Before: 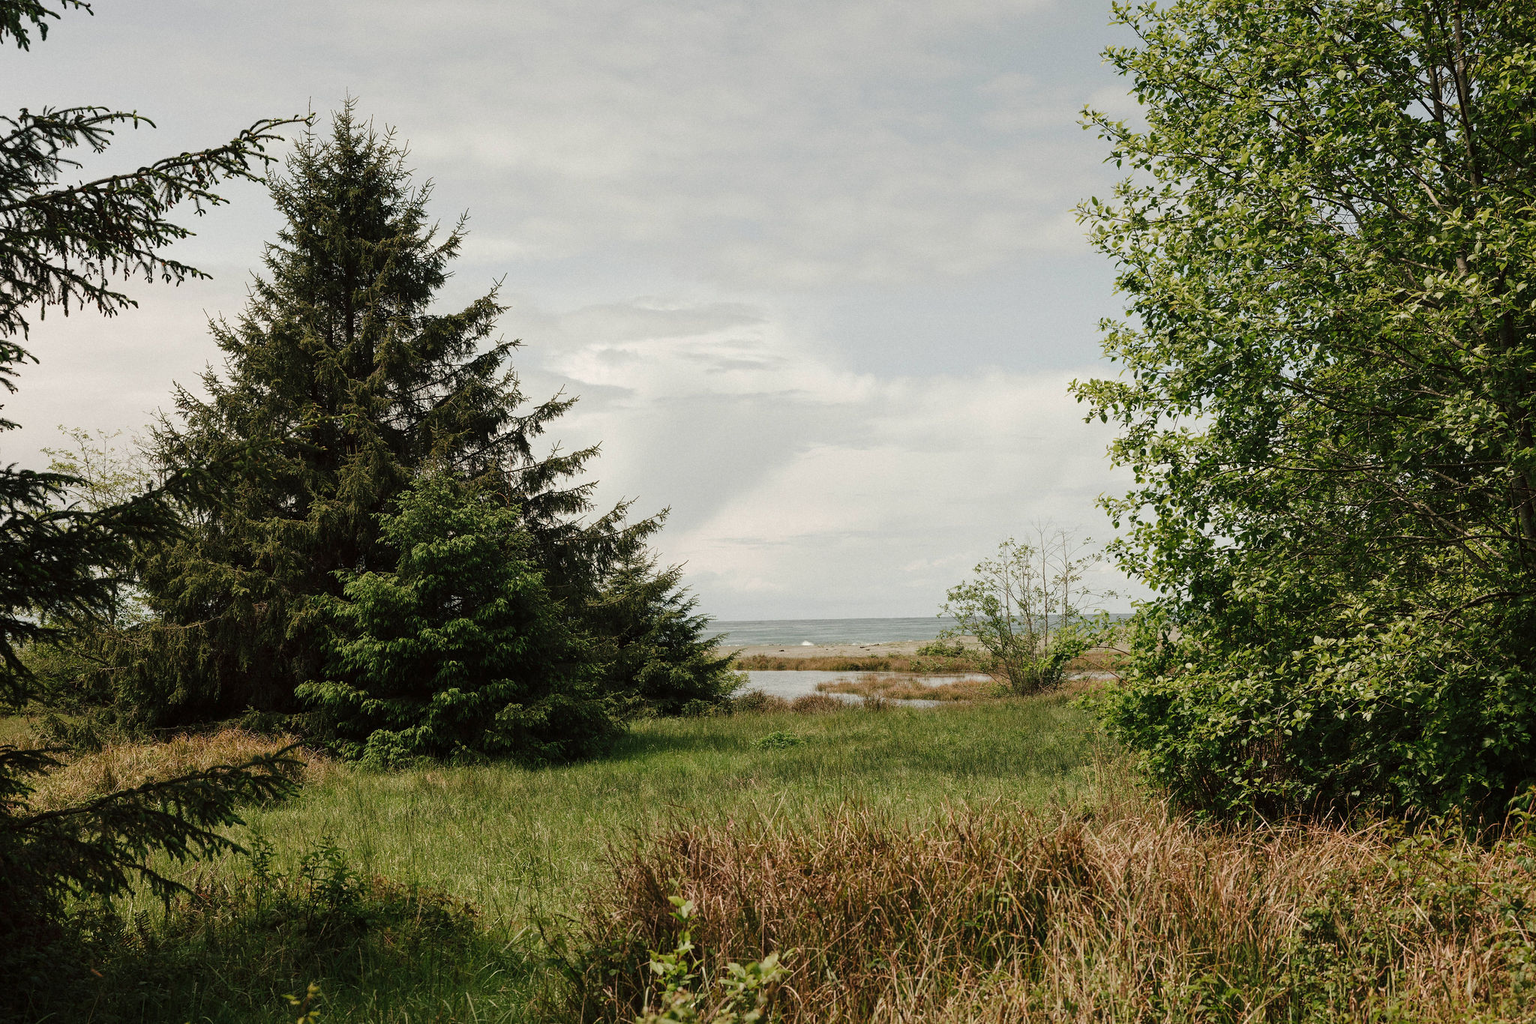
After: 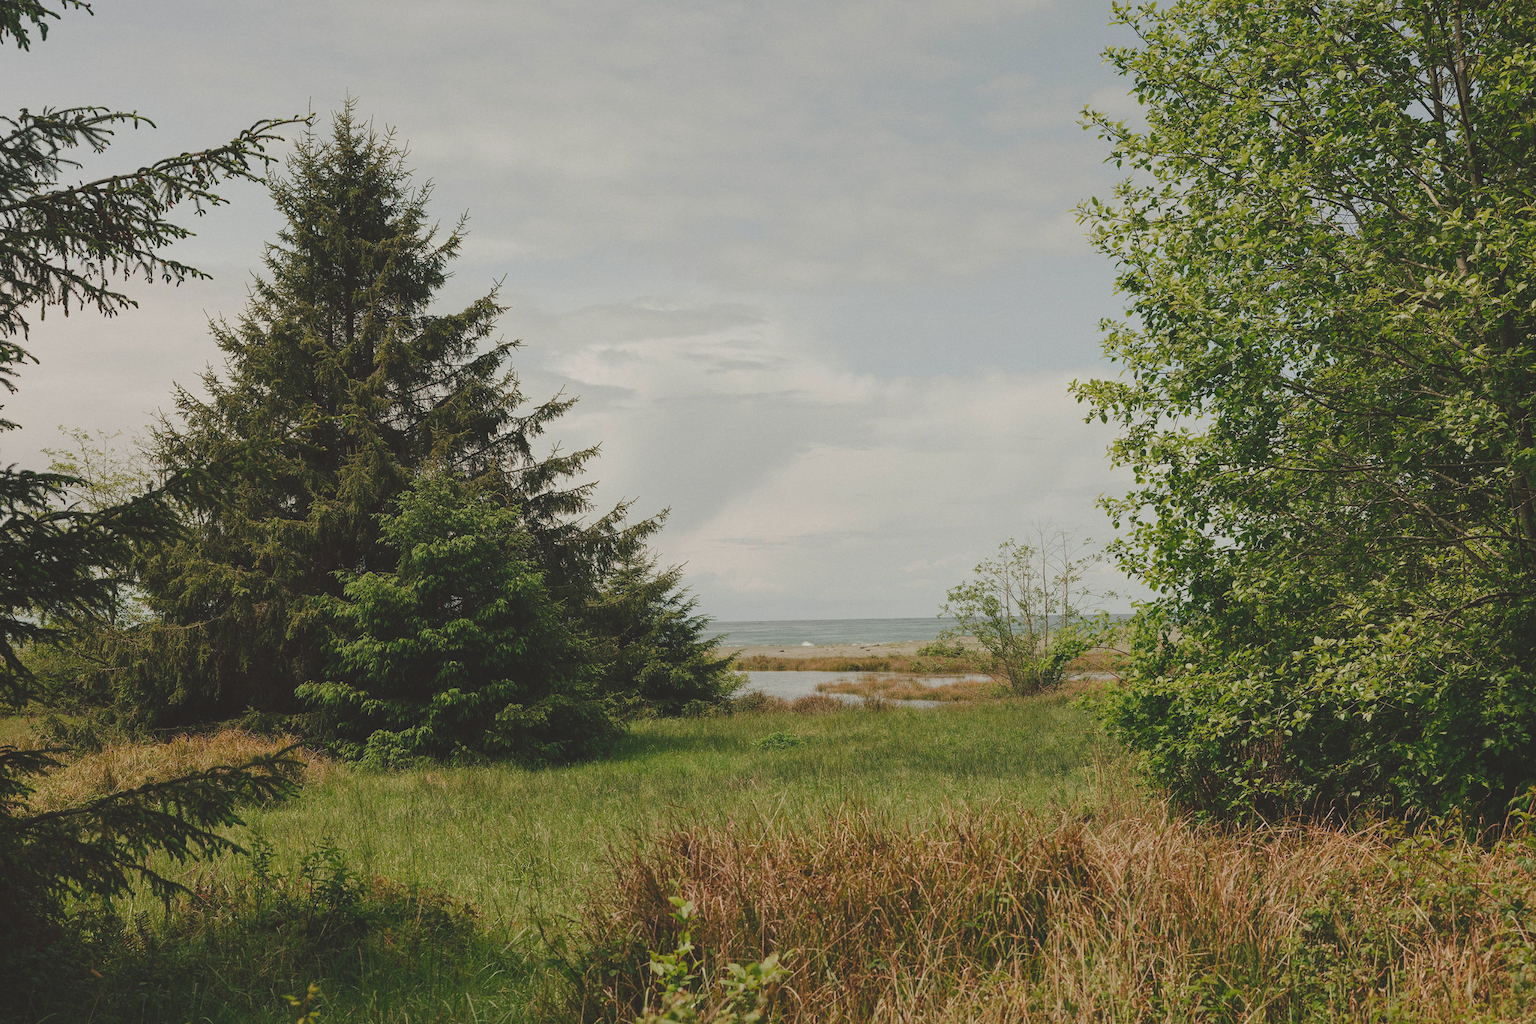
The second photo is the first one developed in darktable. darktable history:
contrast brightness saturation: contrast -0.28
exposure: exposure 0.014 EV, compensate highlight preservation false
